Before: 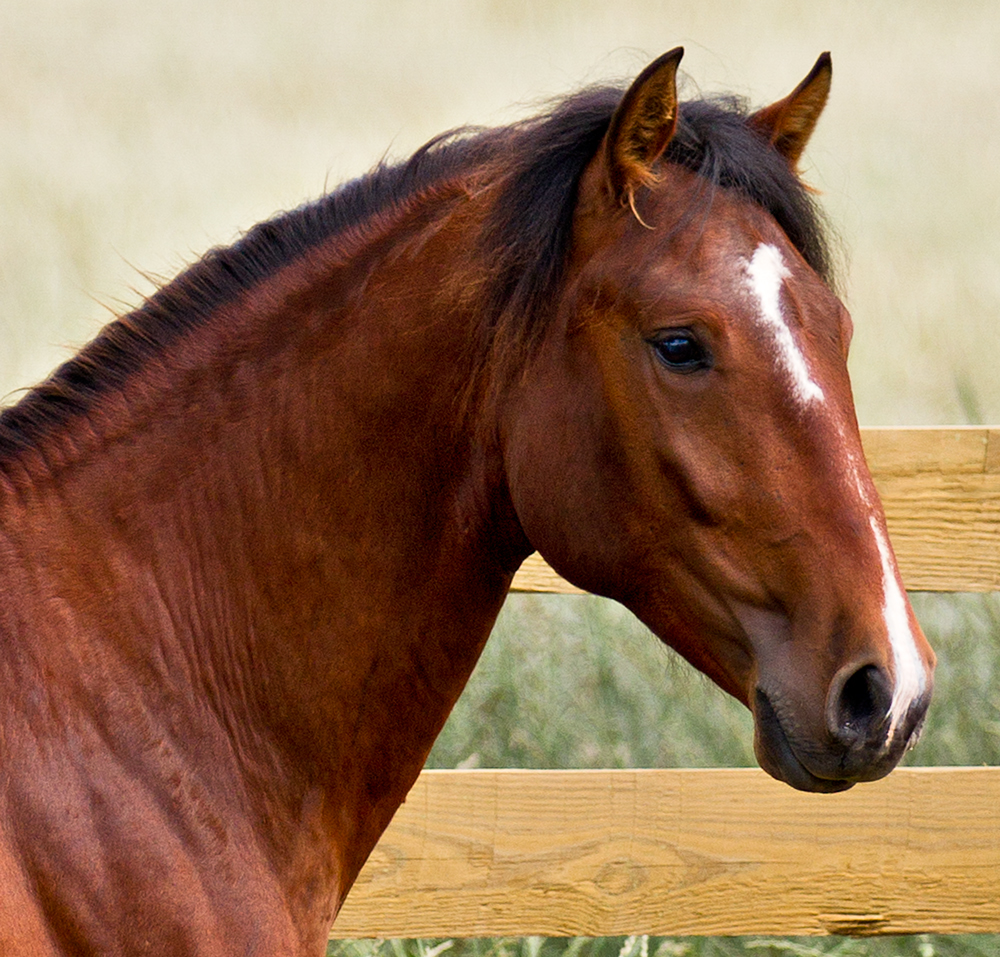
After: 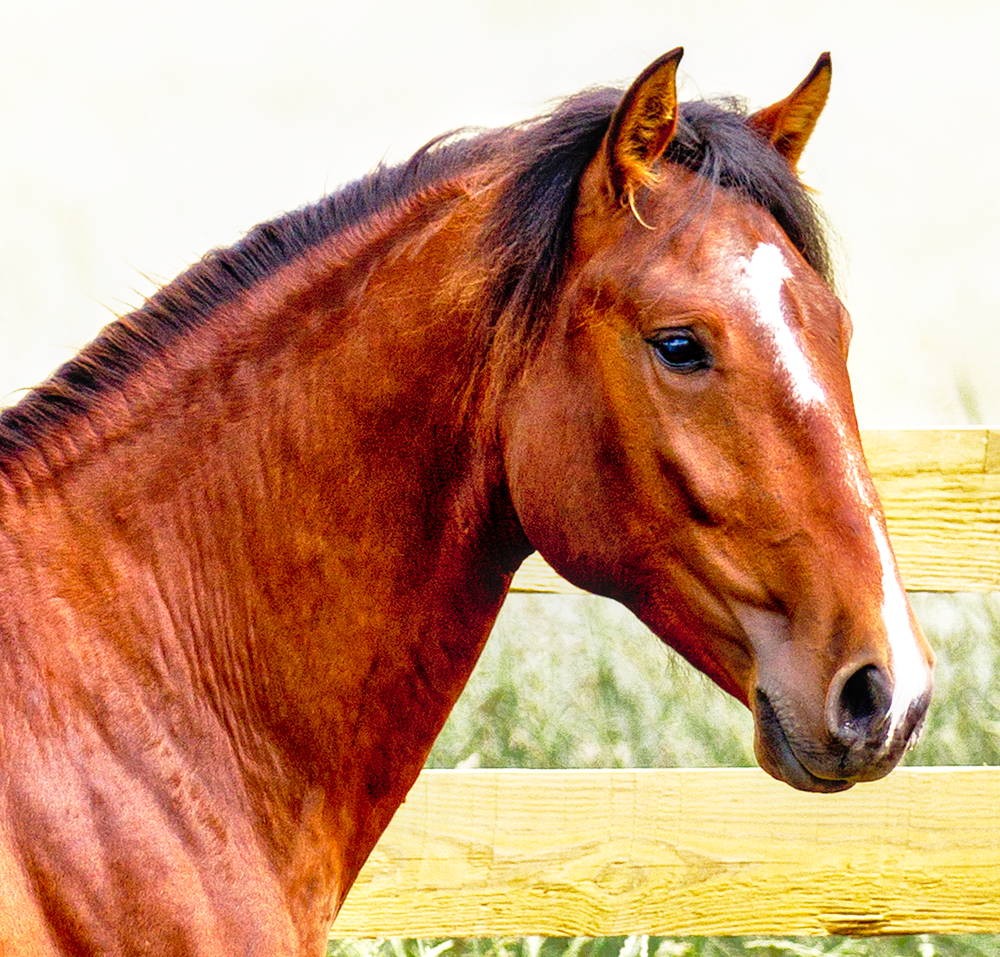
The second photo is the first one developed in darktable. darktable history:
shadows and highlights: on, module defaults
base curve: curves: ch0 [(0, 0) (0.012, 0.01) (0.073, 0.168) (0.31, 0.711) (0.645, 0.957) (1, 1)], preserve colors none
local contrast: on, module defaults
exposure: exposure 0.3 EV, compensate highlight preservation false
